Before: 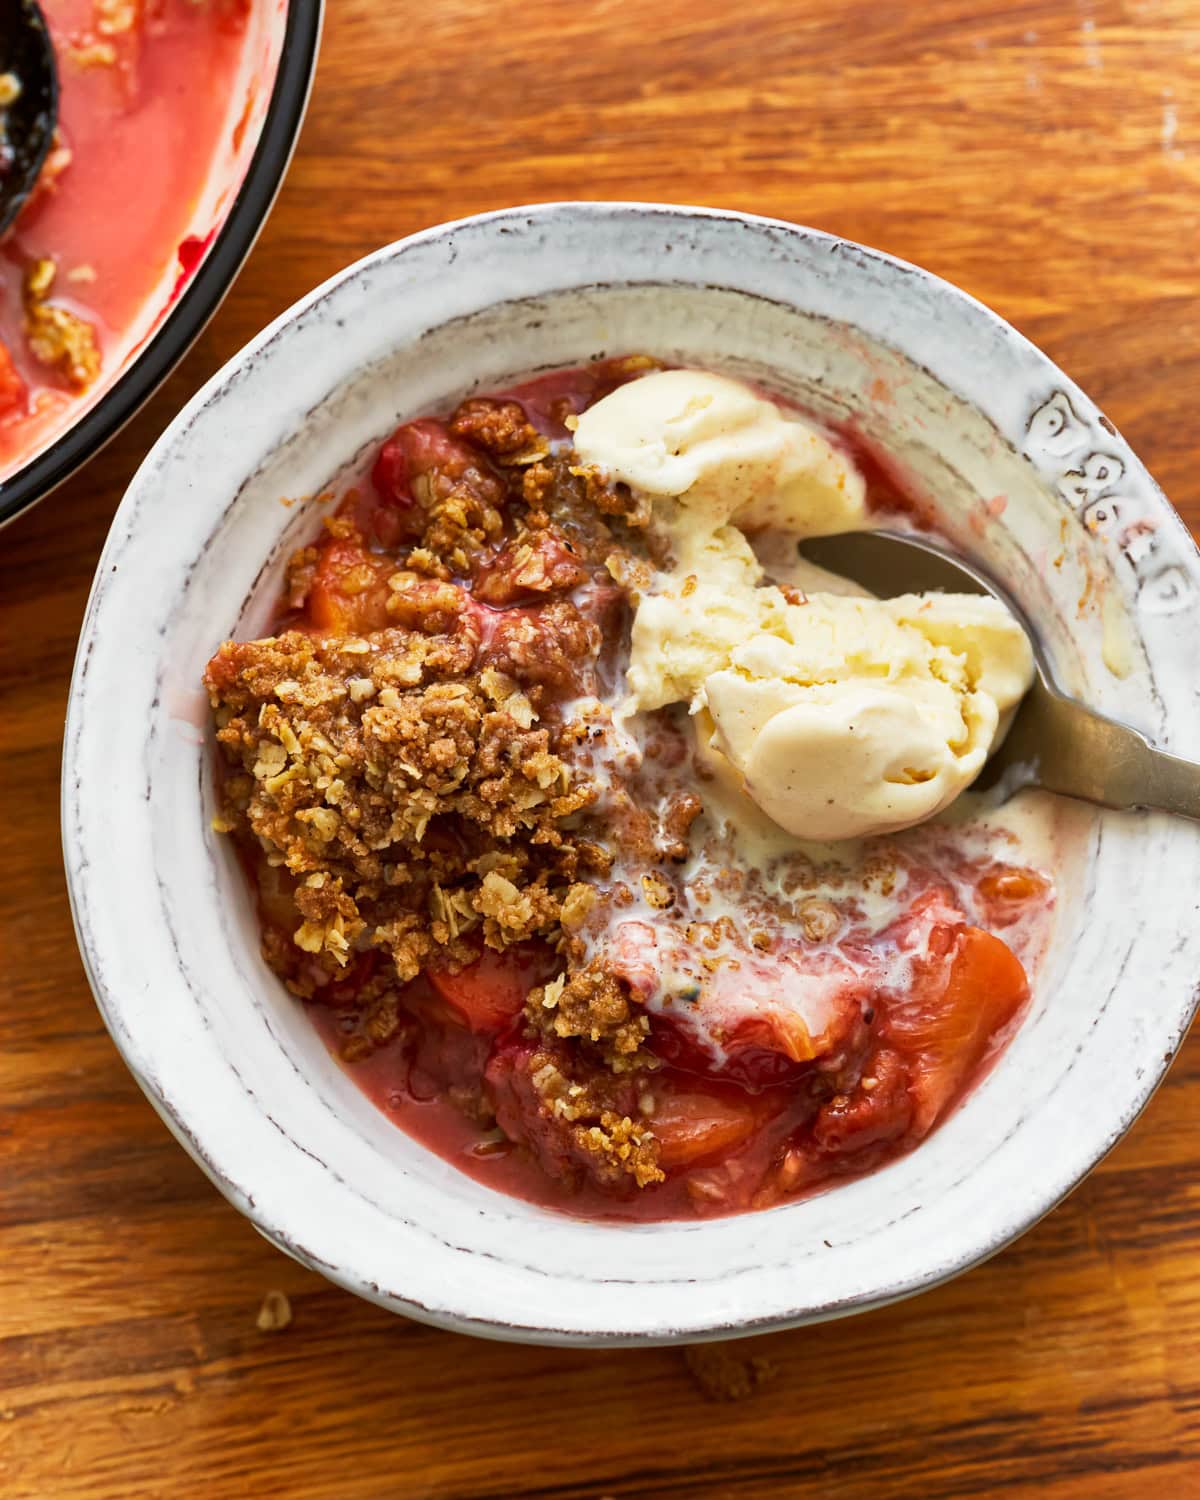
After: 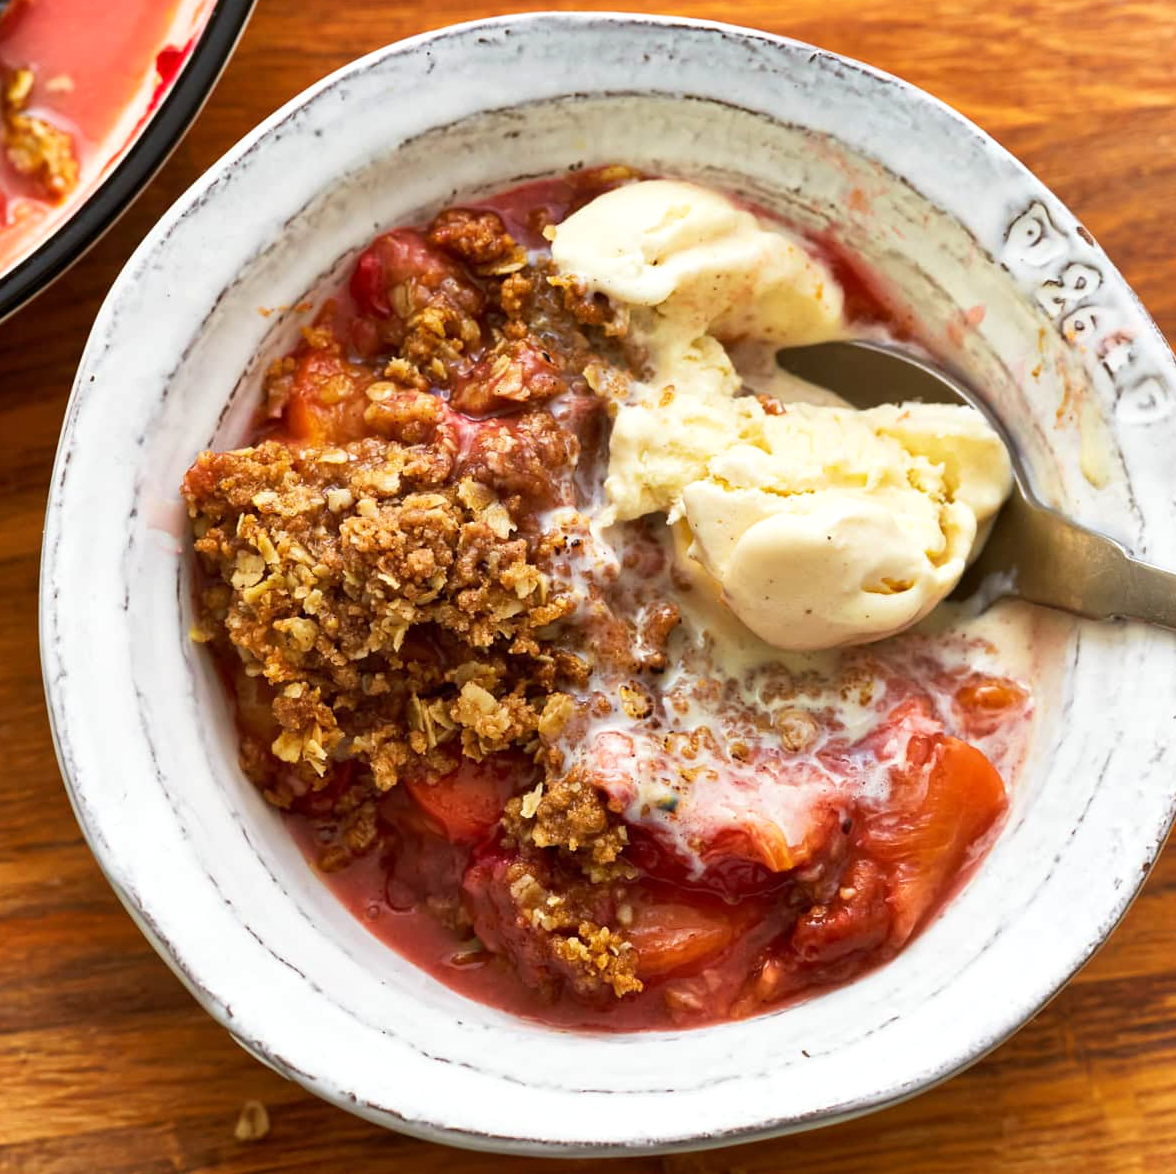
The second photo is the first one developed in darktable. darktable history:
exposure: exposure 0.175 EV, compensate highlight preservation false
crop and rotate: left 1.838%, top 12.735%, right 0.147%, bottom 8.97%
